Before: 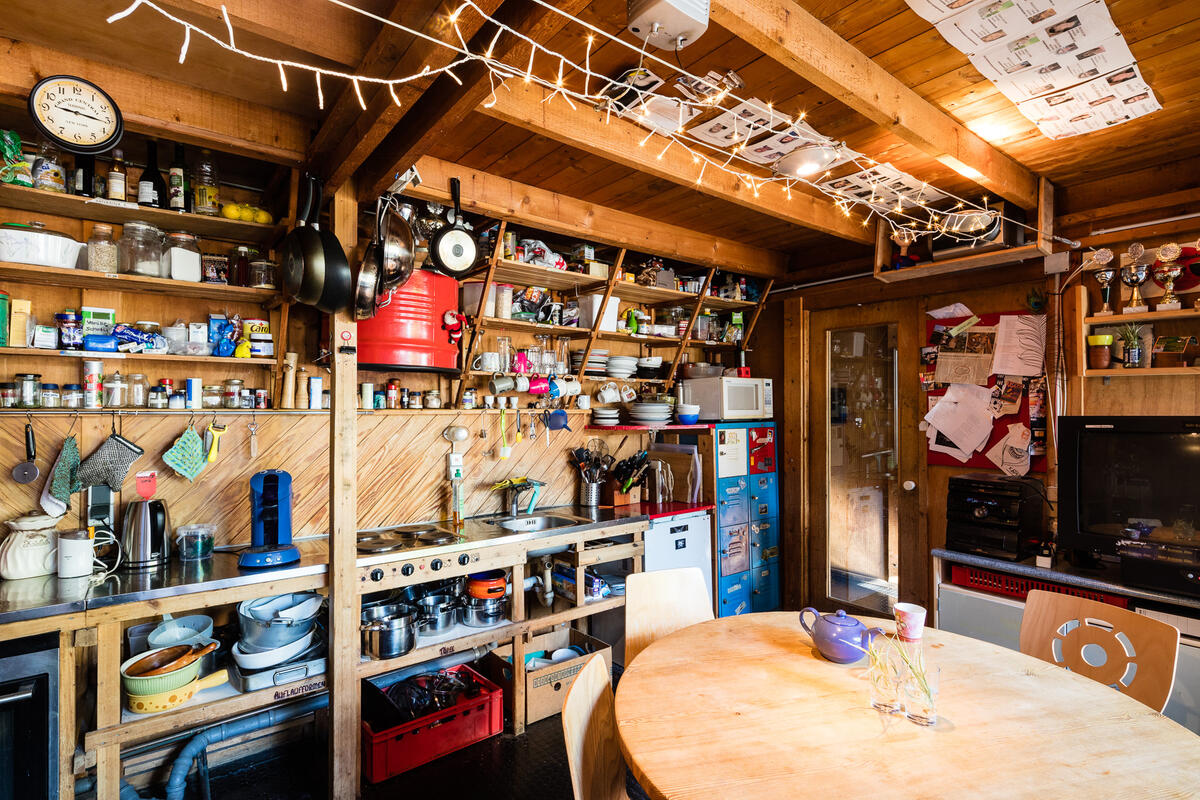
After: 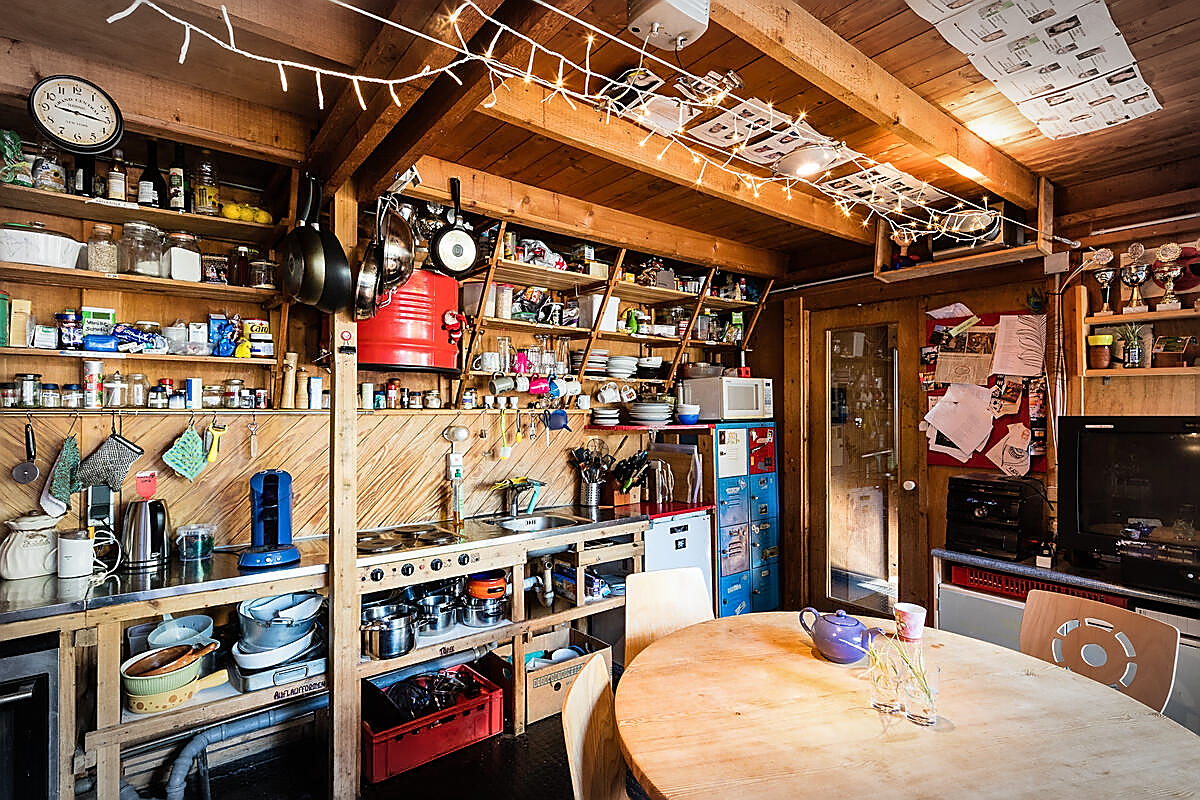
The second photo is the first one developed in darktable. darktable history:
shadows and highlights: low approximation 0.01, soften with gaussian
sharpen: radius 1.353, amount 1.24, threshold 0.603
vignetting: brightness -0.335, automatic ratio true, dithering 16-bit output
